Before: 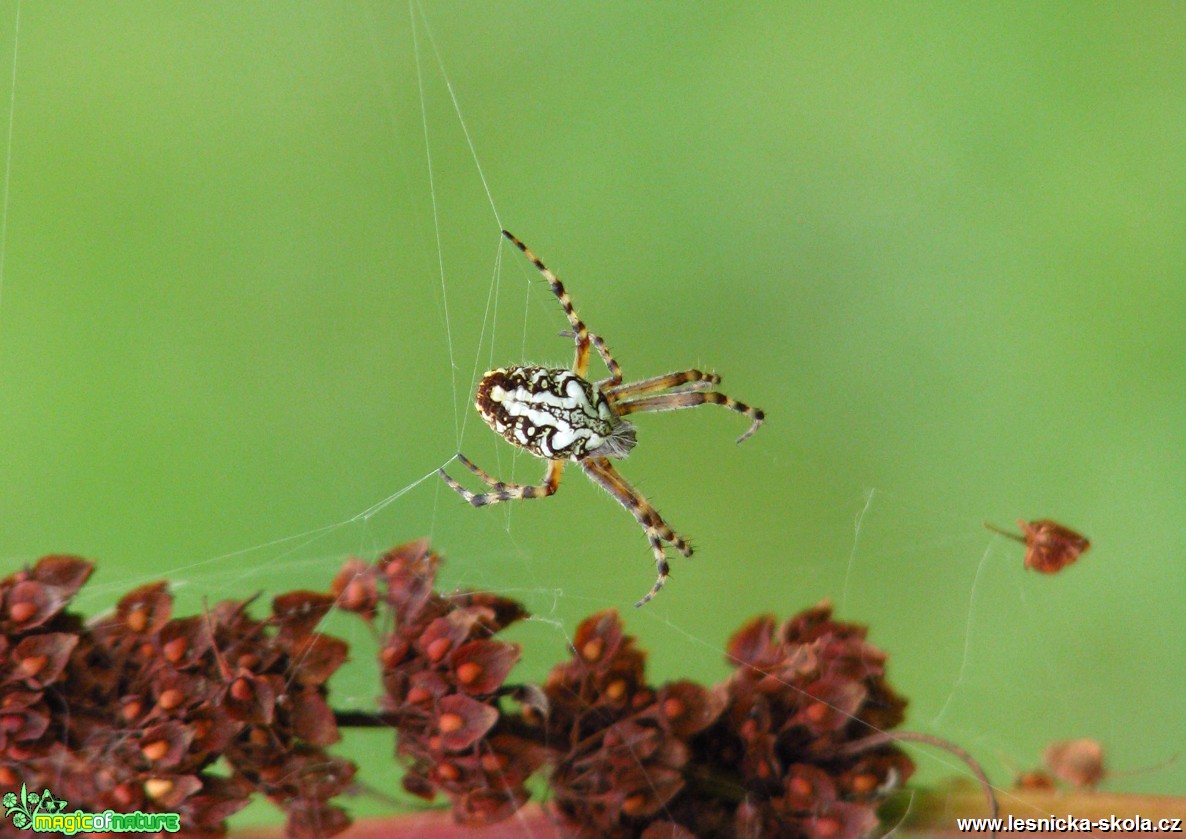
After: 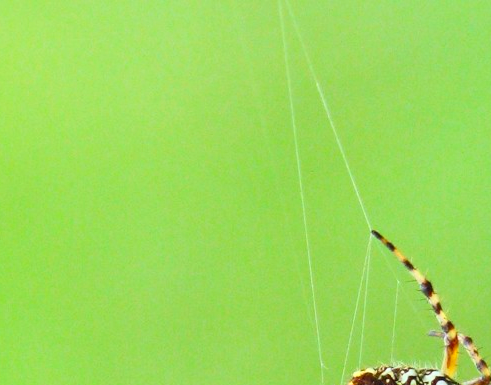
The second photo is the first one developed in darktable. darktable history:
contrast brightness saturation: contrast 0.242, brightness 0.255, saturation 0.375
crop and rotate: left 11.077%, top 0.111%, right 47.51%, bottom 53.934%
